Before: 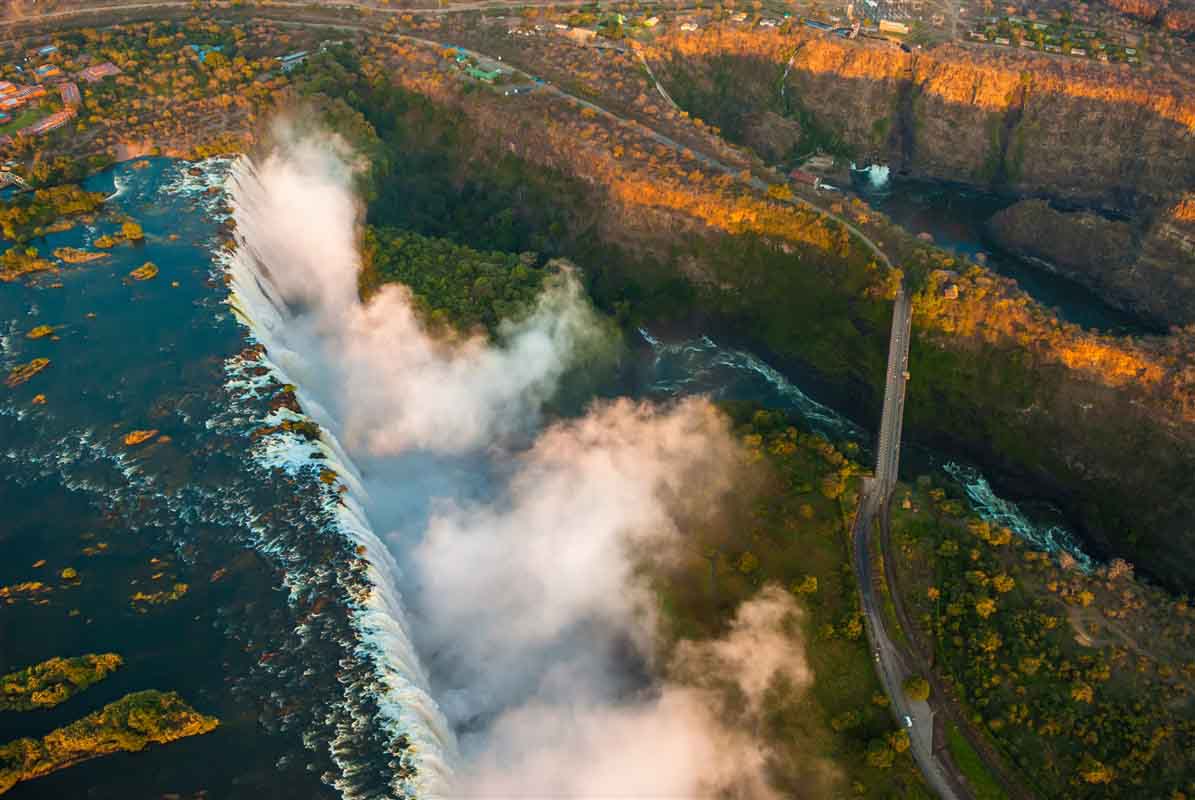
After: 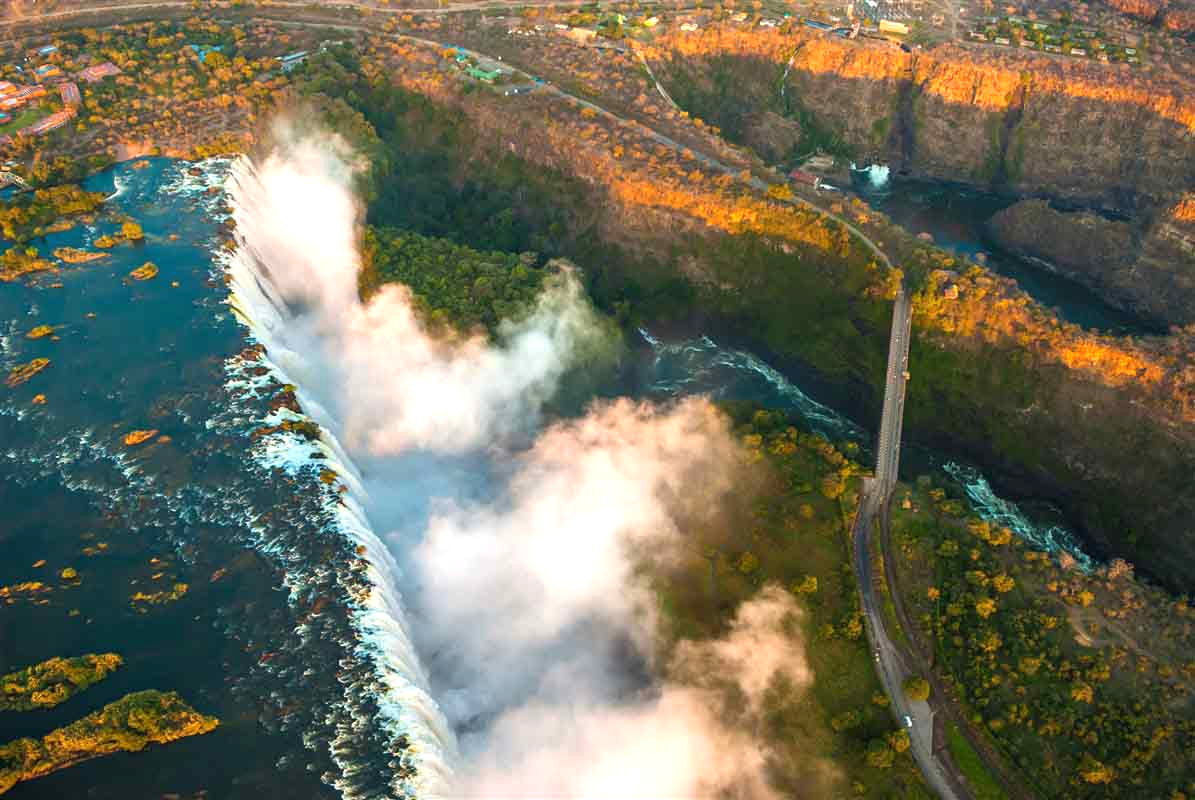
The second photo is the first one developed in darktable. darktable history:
exposure: black level correction 0, exposure 0.588 EV, compensate exposure bias true, compensate highlight preservation false
